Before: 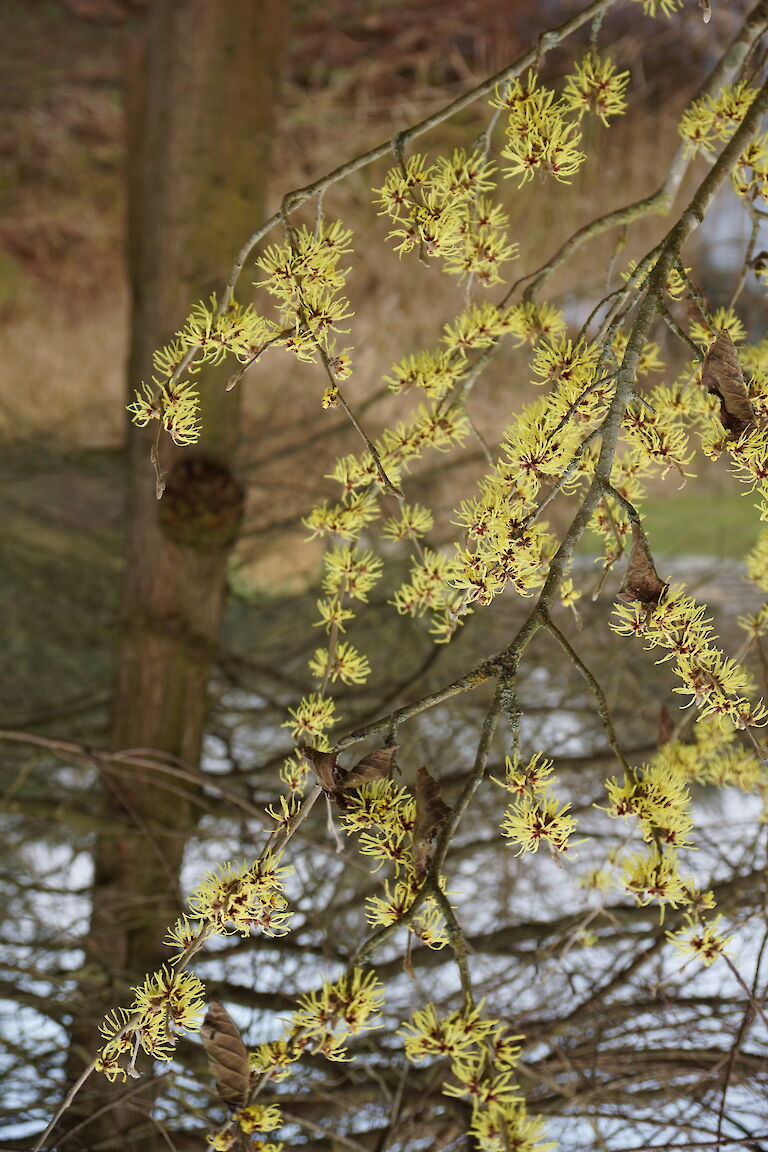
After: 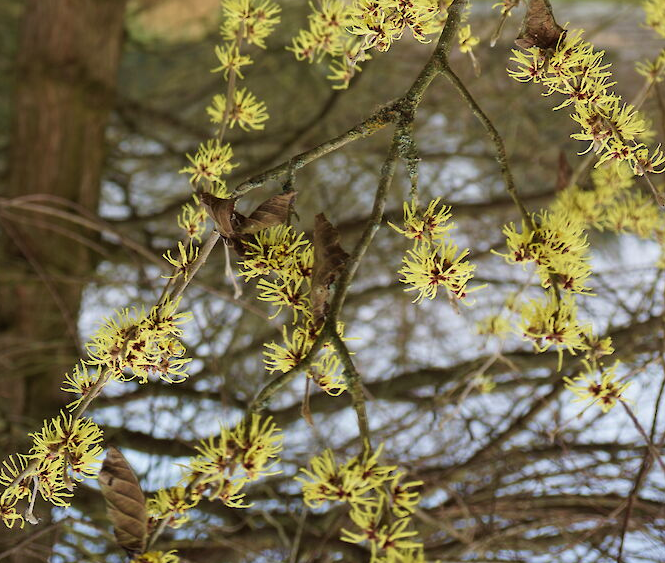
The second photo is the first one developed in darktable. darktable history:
velvia: on, module defaults
crop and rotate: left 13.306%, top 48.129%, bottom 2.928%
